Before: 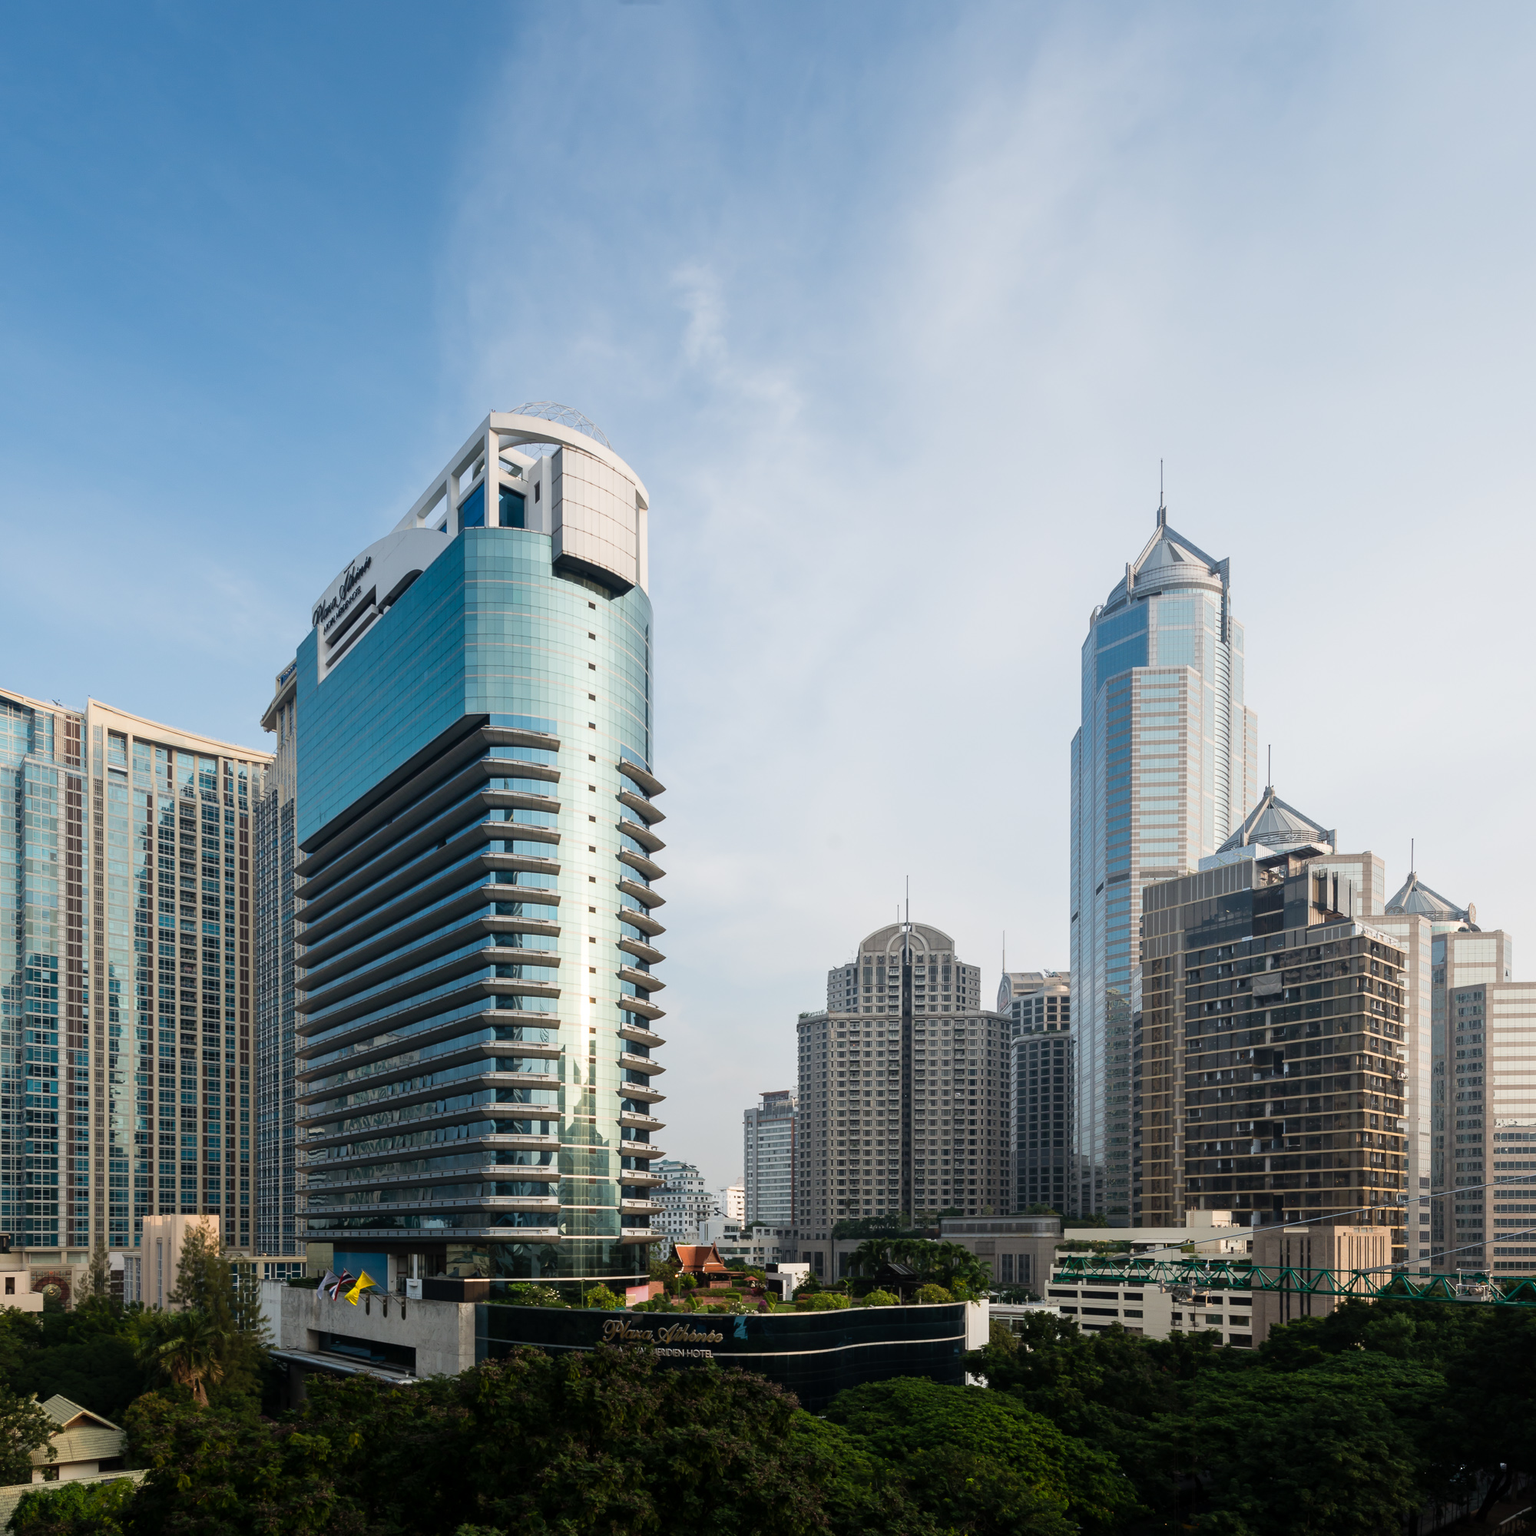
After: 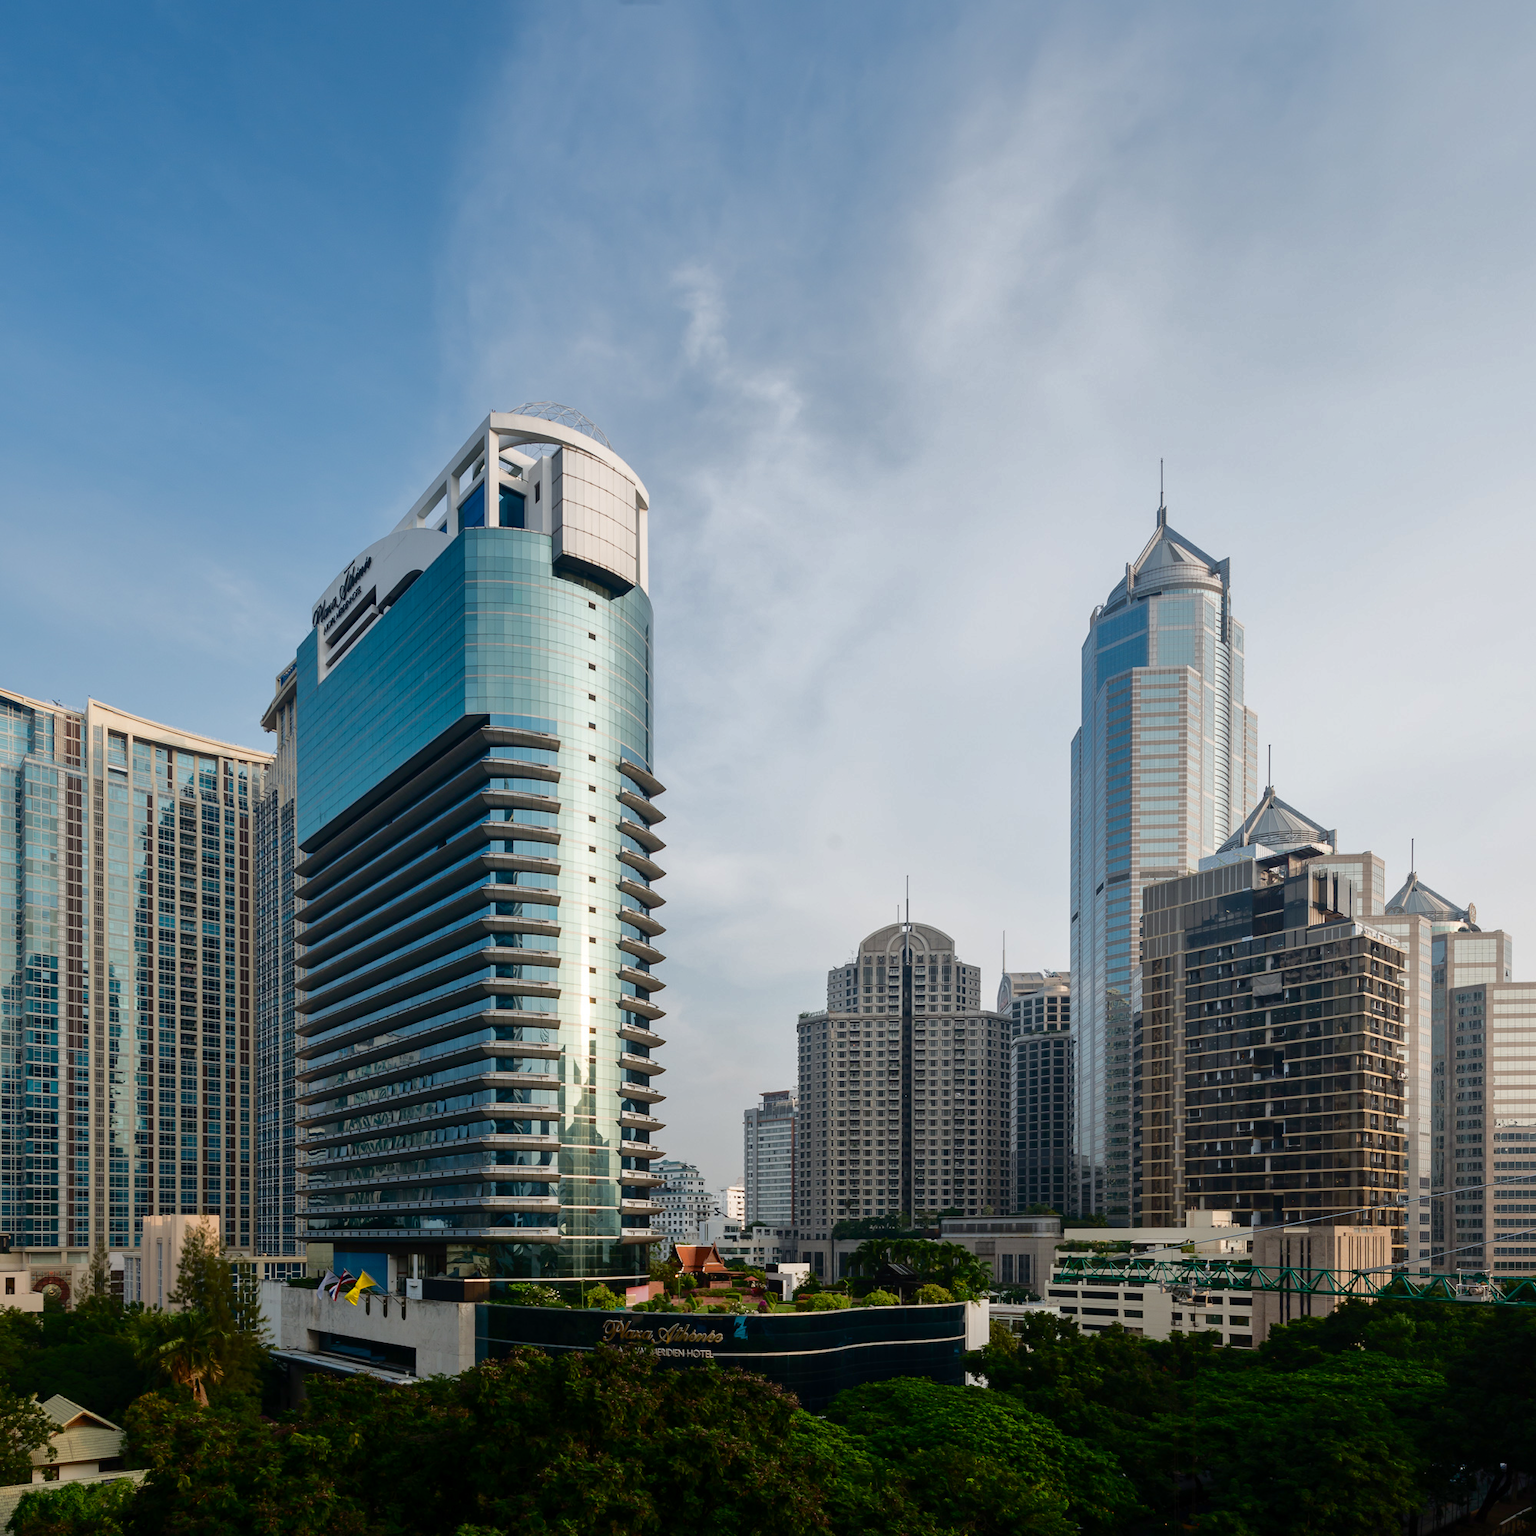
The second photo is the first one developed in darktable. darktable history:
tone curve: curves: ch0 [(0, 0) (0.224, 0.12) (0.375, 0.296) (0.528, 0.472) (0.681, 0.634) (0.8, 0.766) (0.873, 0.877) (1, 1)], color space Lab, independent channels, preserve colors none
shadows and highlights: on, module defaults
